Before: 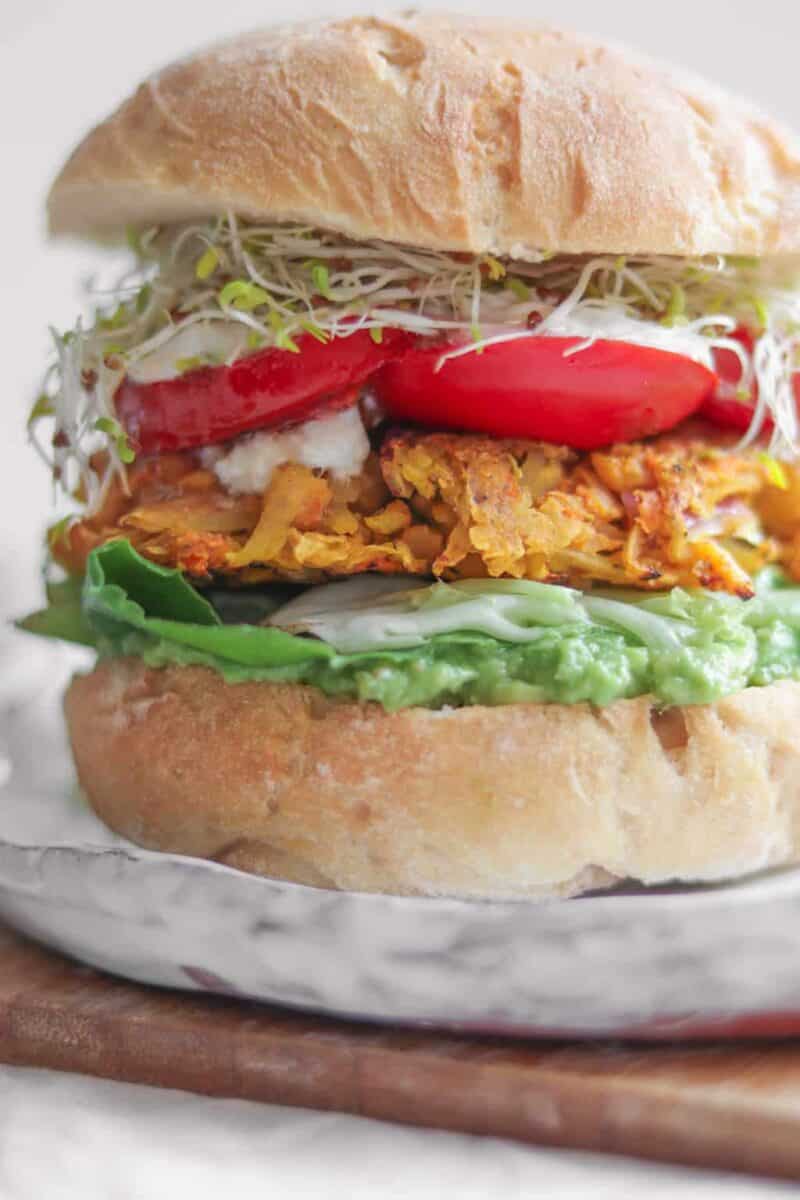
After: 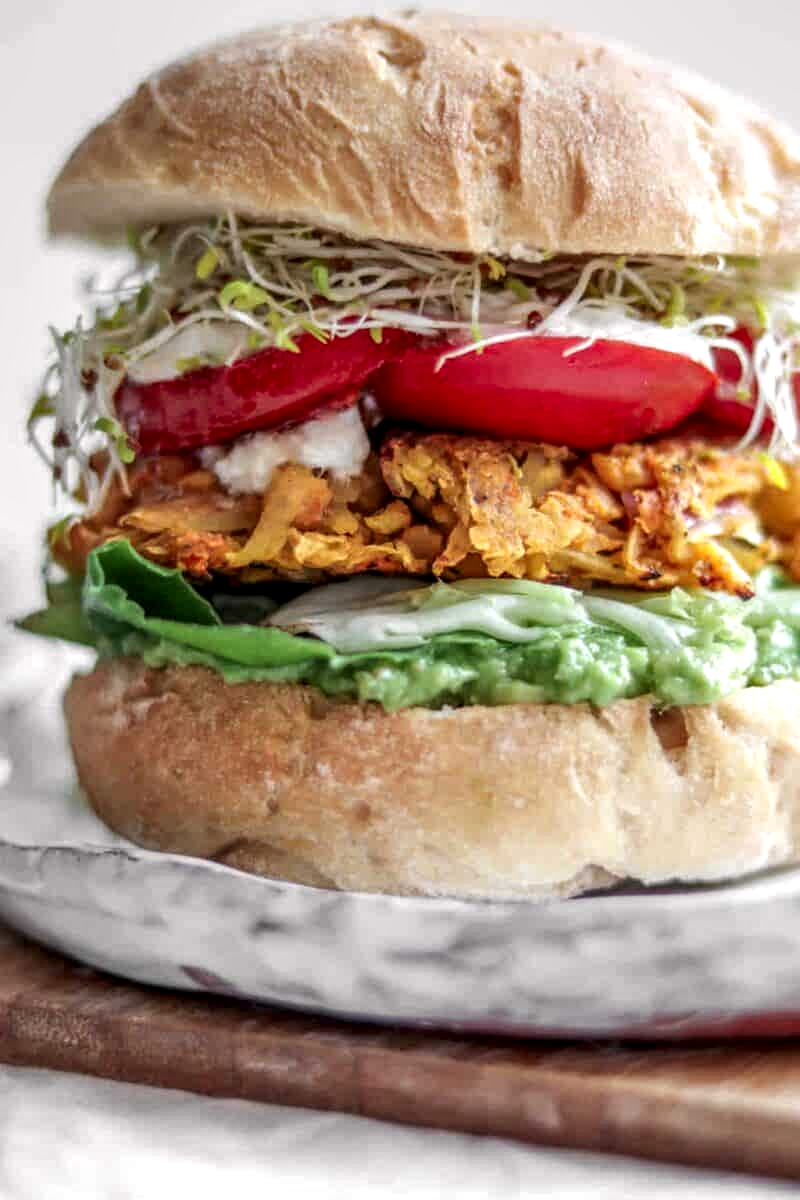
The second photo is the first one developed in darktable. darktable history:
local contrast: highlights 2%, shadows 5%, detail 181%
